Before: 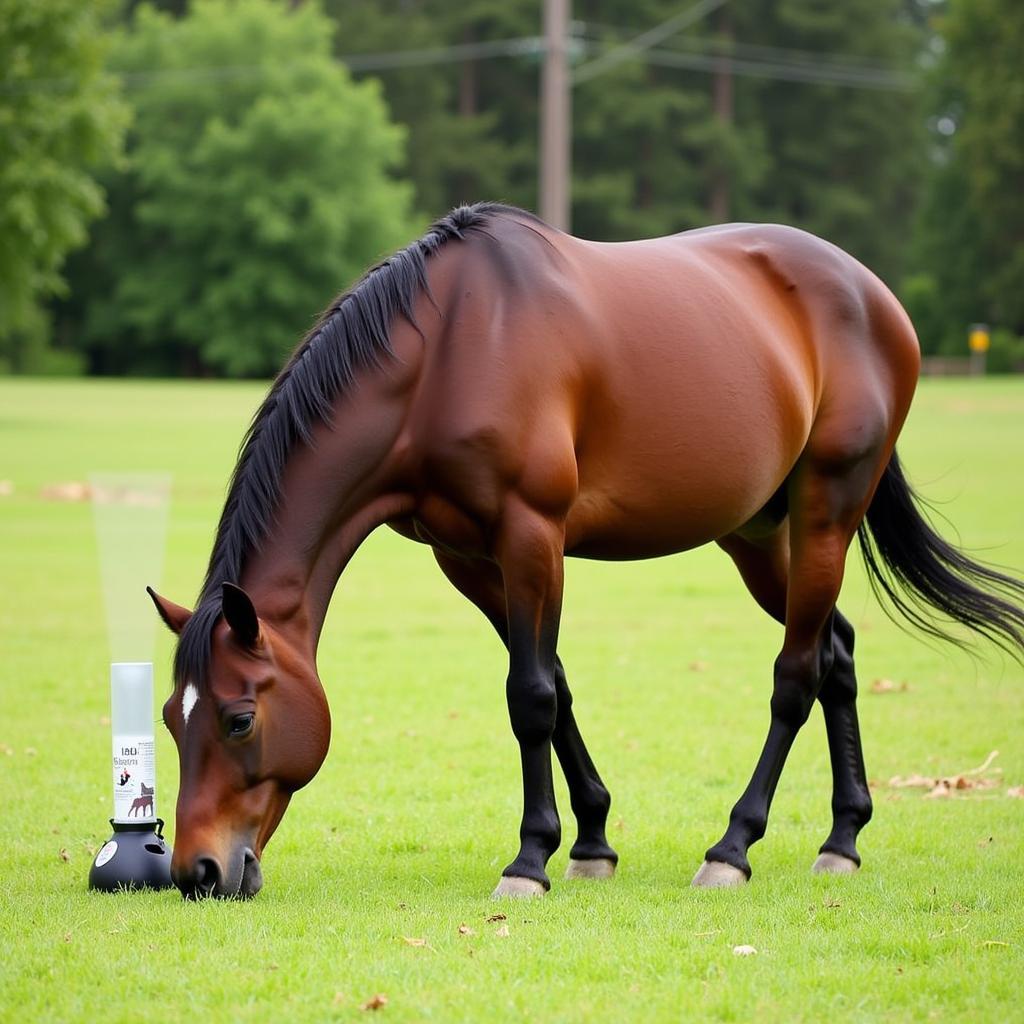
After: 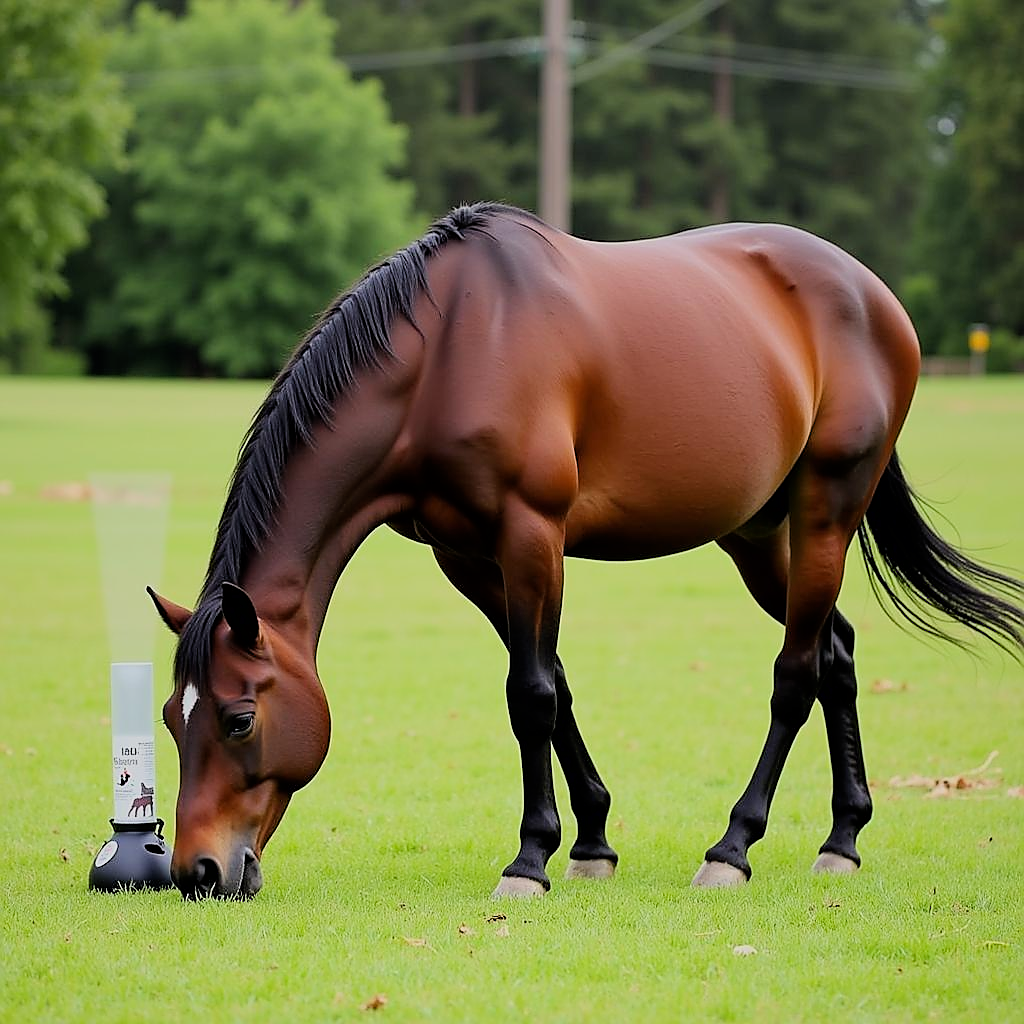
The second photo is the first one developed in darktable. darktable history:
filmic rgb: black relative exposure -7.65 EV, white relative exposure 4.56 EV, hardness 3.61, color science v6 (2022)
sharpen: radius 1.367, amount 1.248, threshold 0.823
